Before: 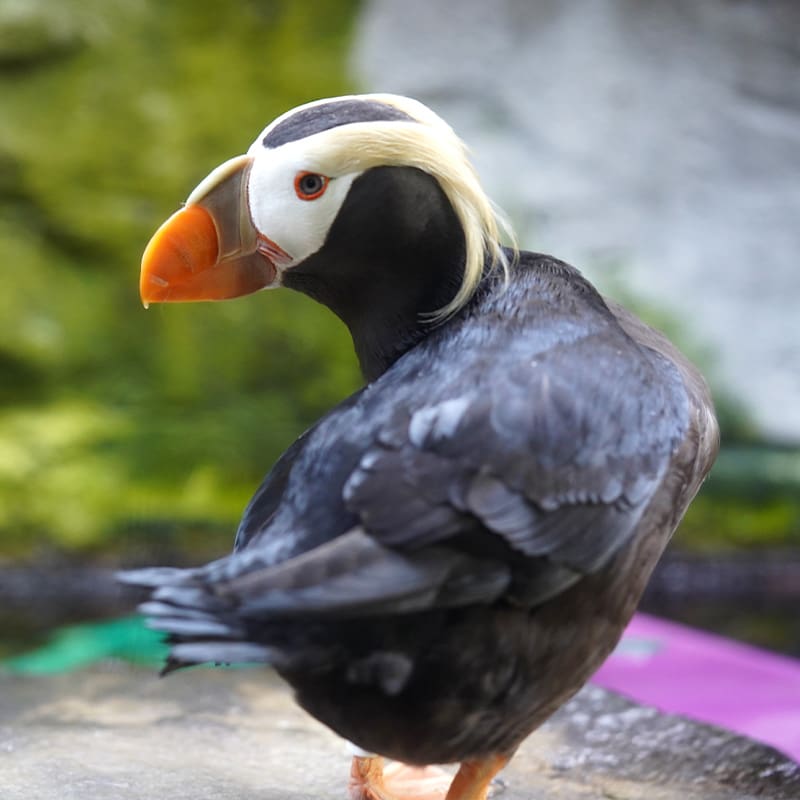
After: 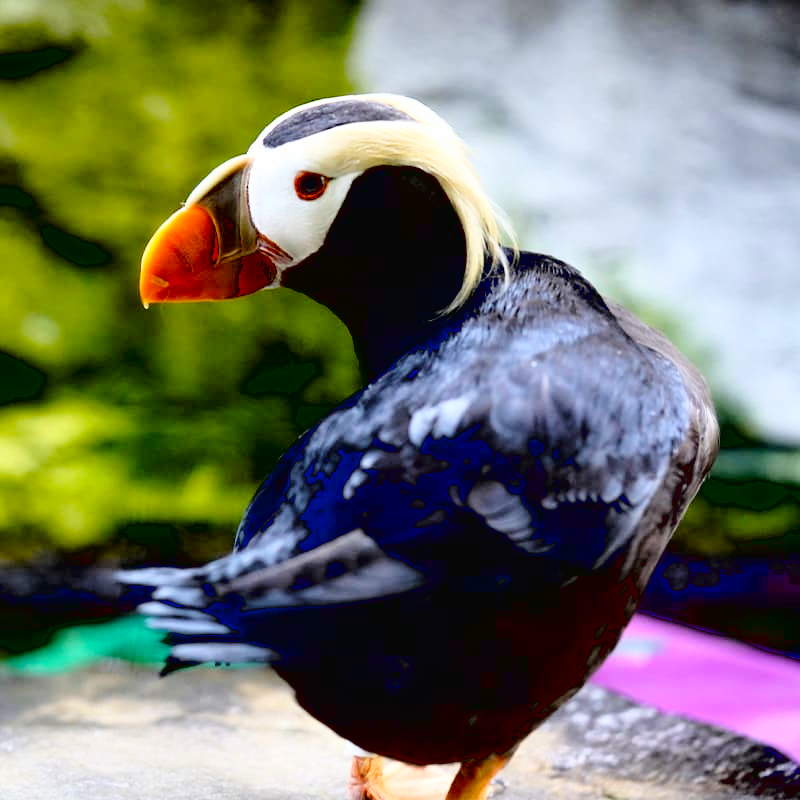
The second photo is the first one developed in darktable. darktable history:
exposure: black level correction 0.056, exposure -0.039 EV, compensate highlight preservation false
tone curve: curves: ch0 [(0, 0.016) (0.11, 0.039) (0.259, 0.235) (0.383, 0.437) (0.499, 0.597) (0.733, 0.867) (0.843, 0.948) (1, 1)], color space Lab, linked channels, preserve colors none
